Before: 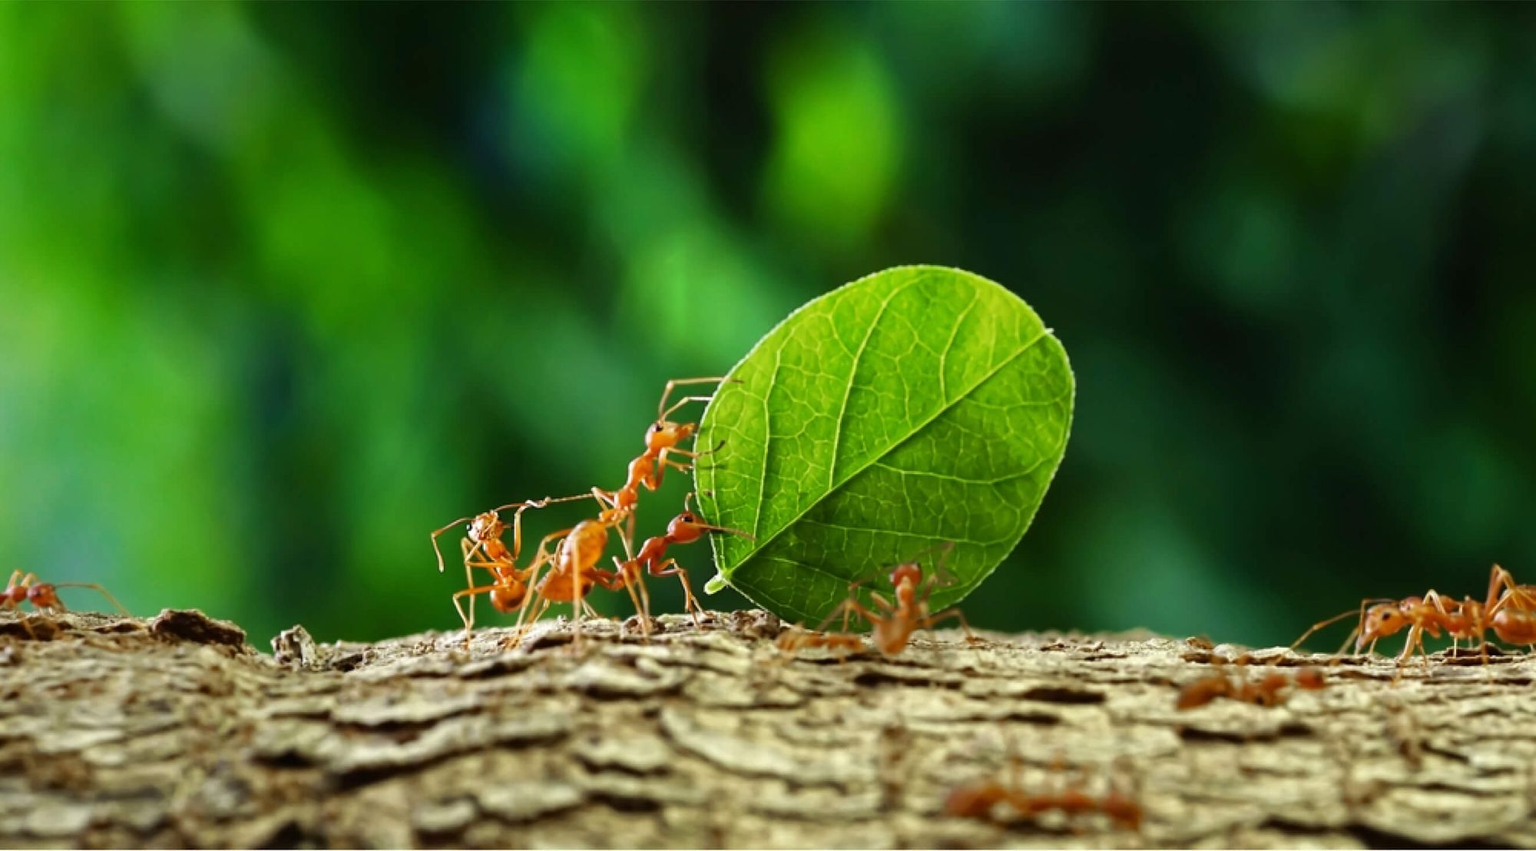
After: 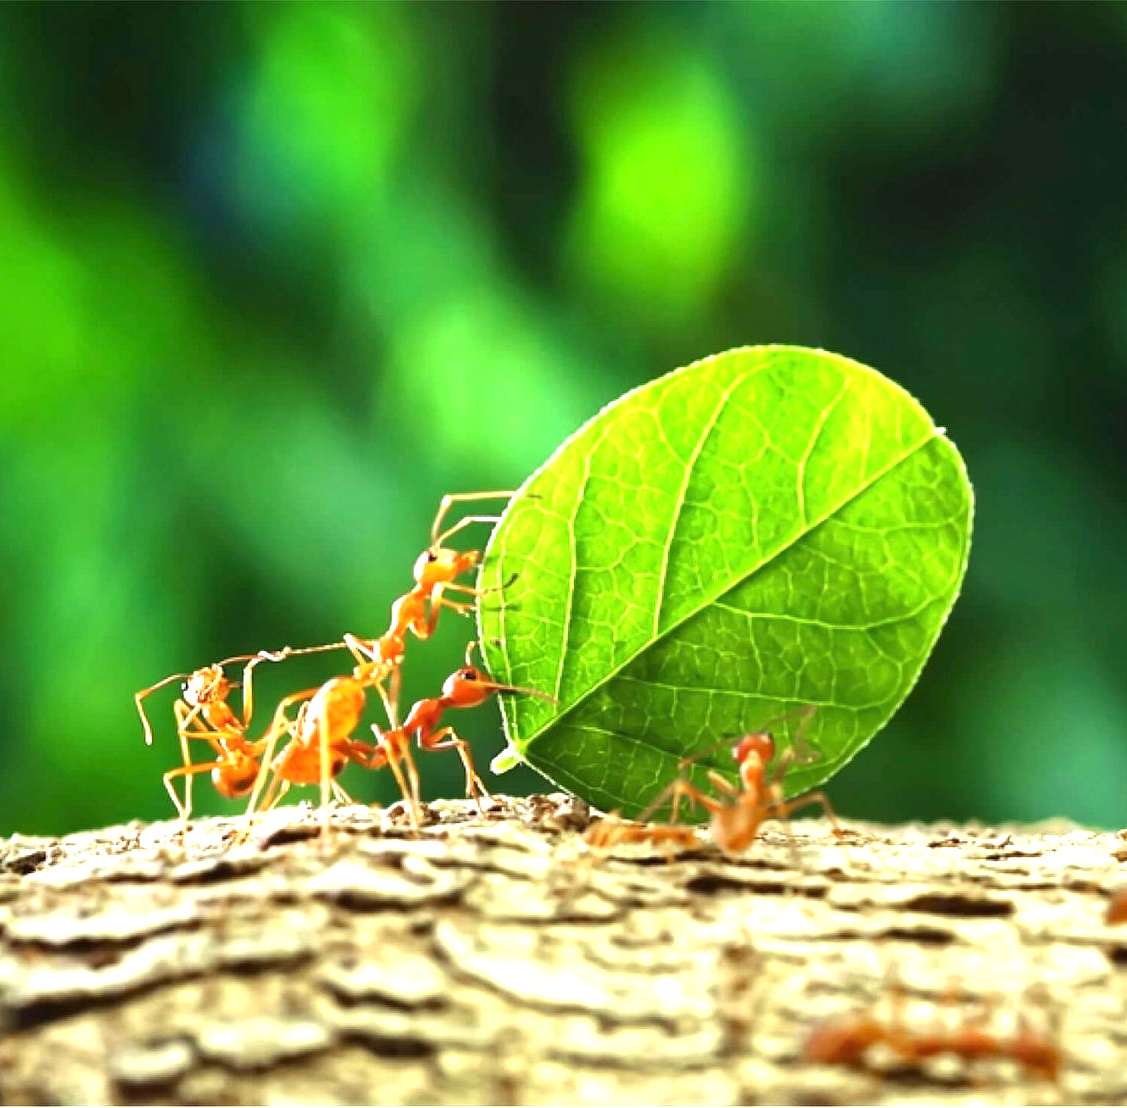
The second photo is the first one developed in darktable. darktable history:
exposure: black level correction 0, exposure 1.297 EV, compensate exposure bias true, compensate highlight preservation false
crop: left 21.325%, right 22.284%
